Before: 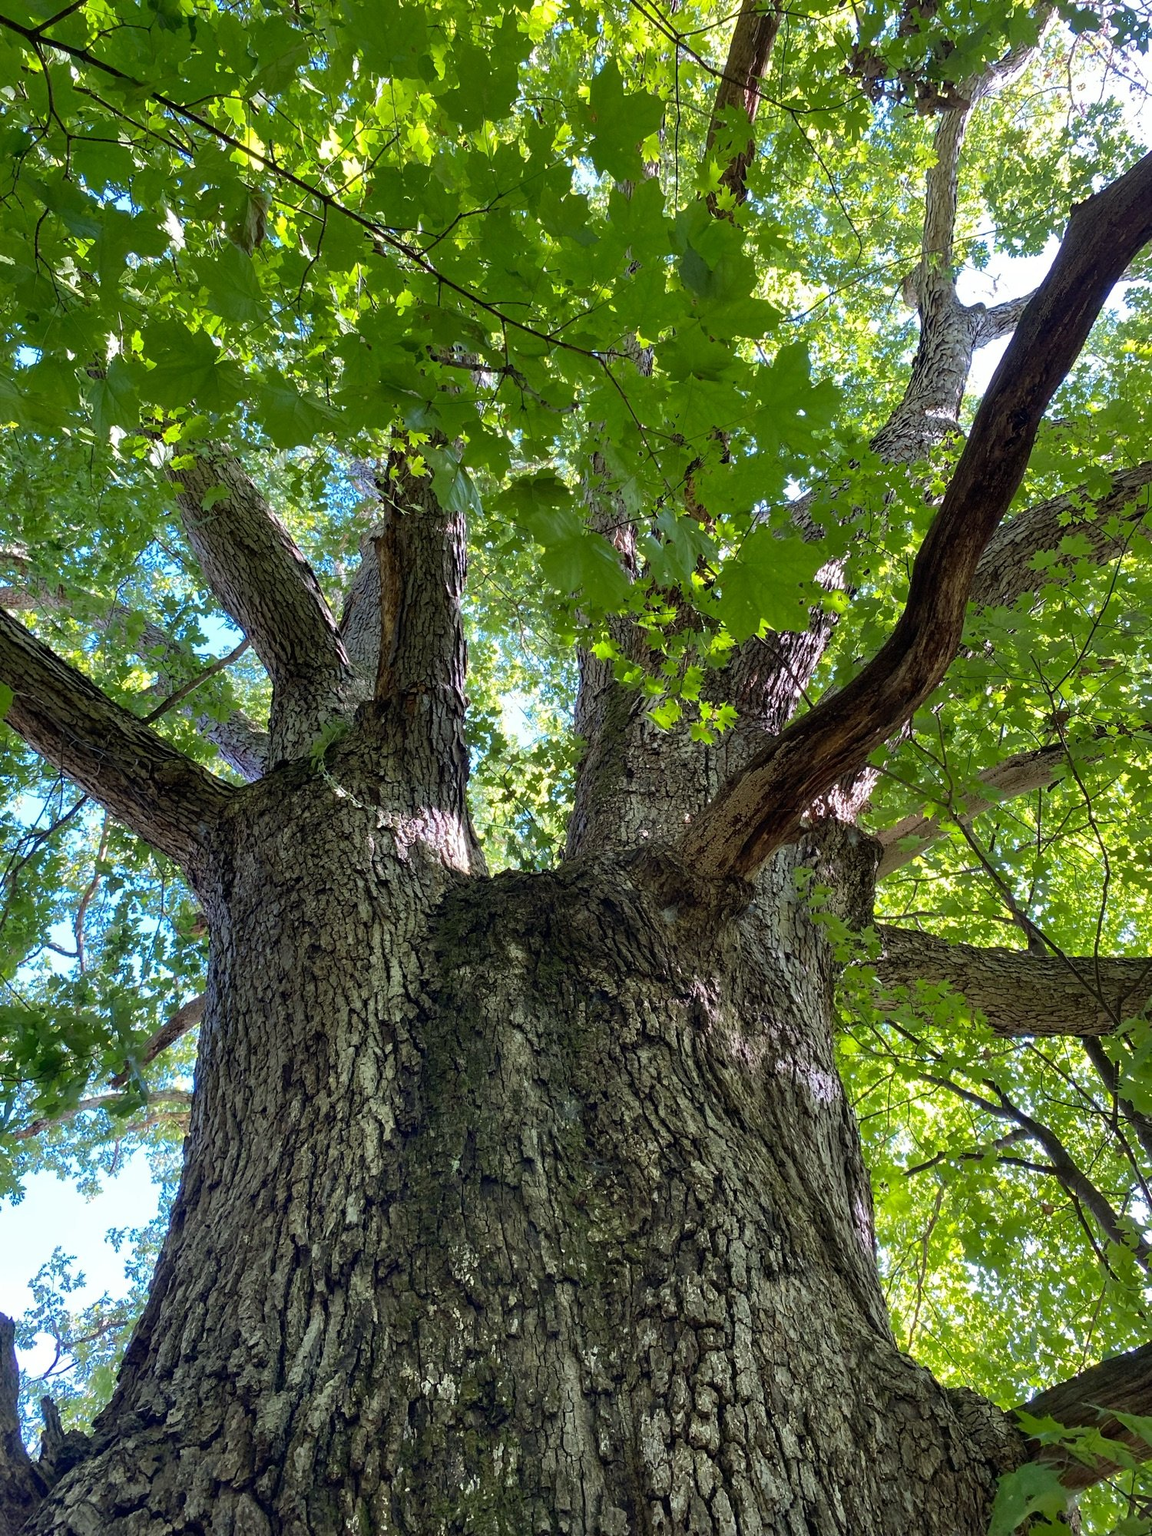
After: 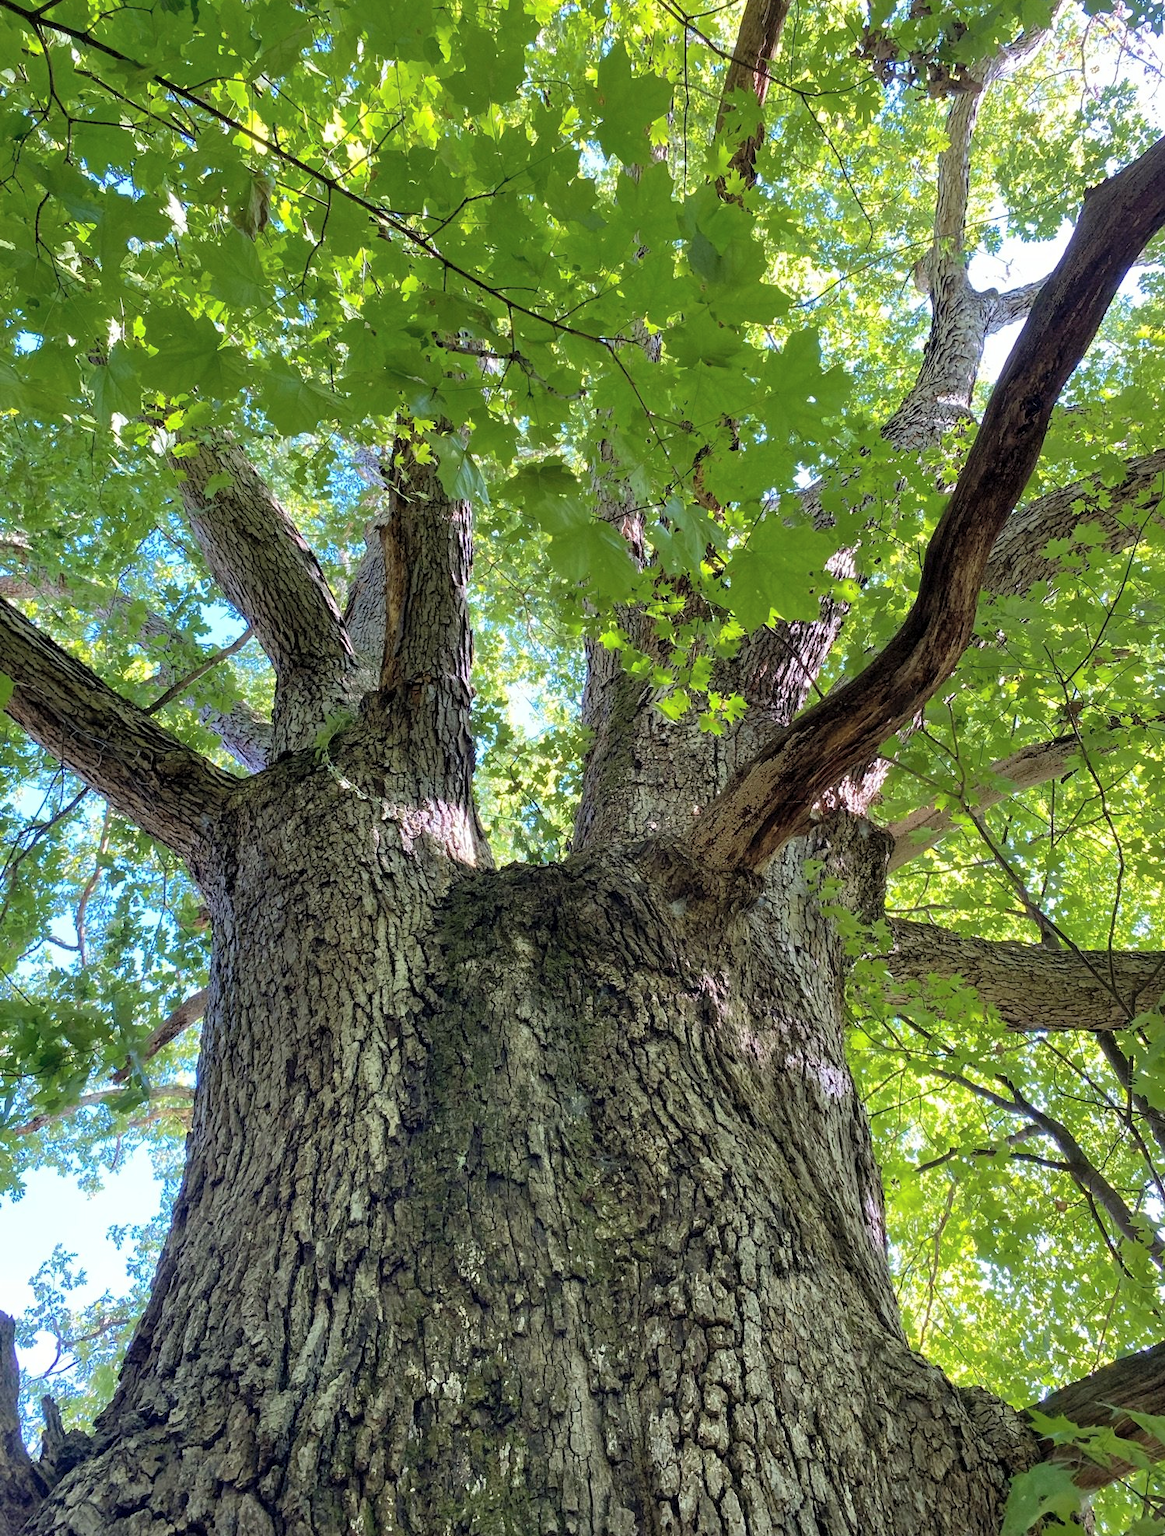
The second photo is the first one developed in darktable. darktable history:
crop: top 1.243%, right 0.056%
exposure: black level correction 0.002, compensate highlight preservation false
contrast brightness saturation: brightness 0.148
velvia: strength 9.25%
